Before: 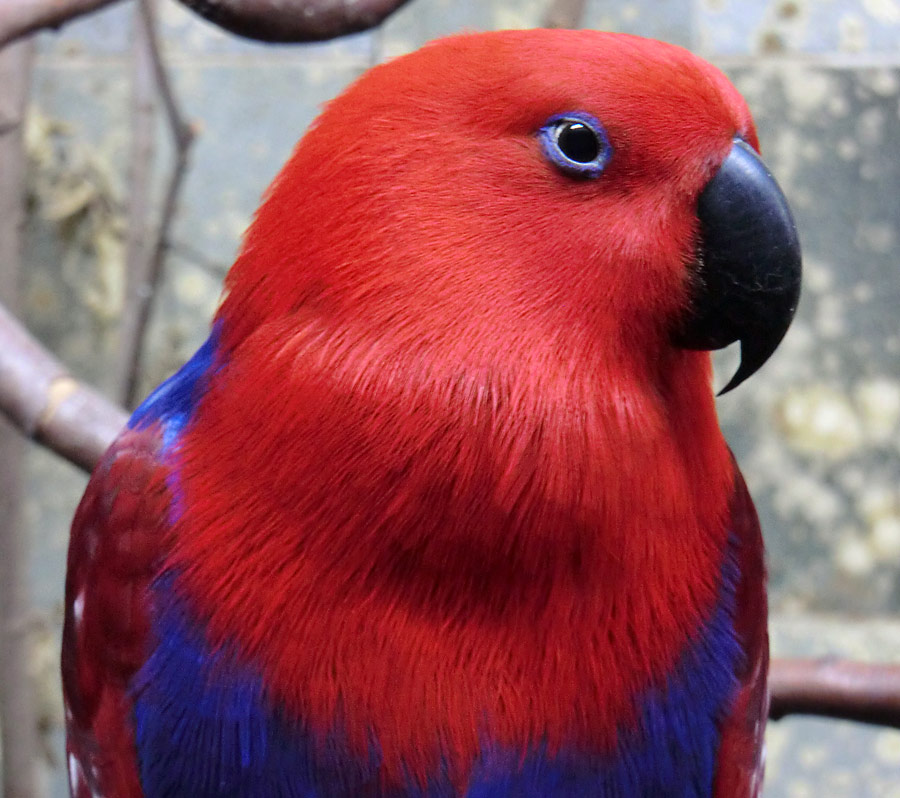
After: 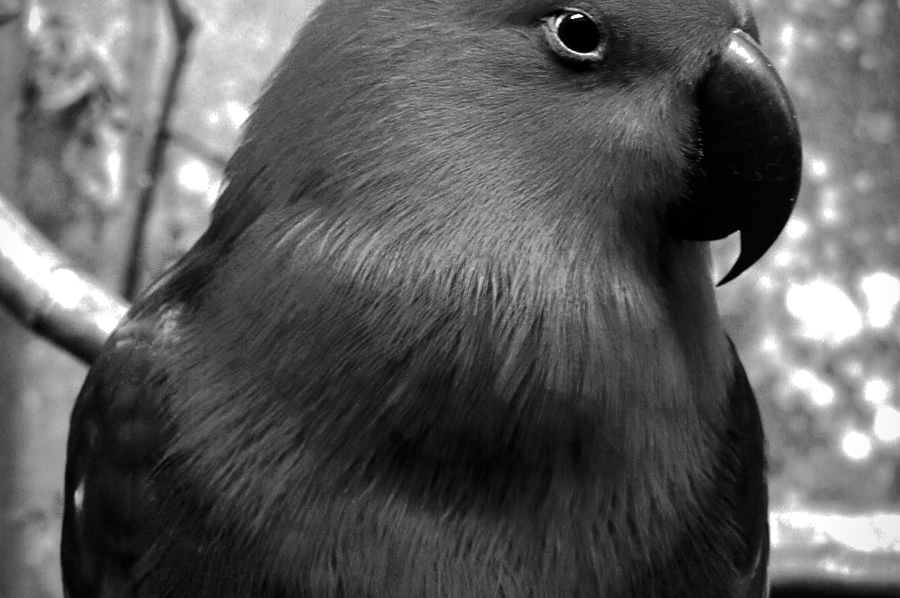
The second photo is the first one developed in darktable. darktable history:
local contrast: highlights 100%, shadows 100%, detail 120%, midtone range 0.2
contrast brightness saturation: brightness -0.25, saturation 0.2
shadows and highlights: shadows 40, highlights -60
crop: top 13.819%, bottom 11.169%
monochrome: on, module defaults
color balance: lift [1.005, 0.99, 1.007, 1.01], gamma [1, 0.979, 1.011, 1.021], gain [0.923, 1.098, 1.025, 0.902], input saturation 90.45%, contrast 7.73%, output saturation 105.91%
tone equalizer: -8 EV -0.75 EV, -7 EV -0.7 EV, -6 EV -0.6 EV, -5 EV -0.4 EV, -3 EV 0.4 EV, -2 EV 0.6 EV, -1 EV 0.7 EV, +0 EV 0.75 EV, edges refinement/feathering 500, mask exposure compensation -1.57 EV, preserve details no
vignetting: fall-off start 91.19%
